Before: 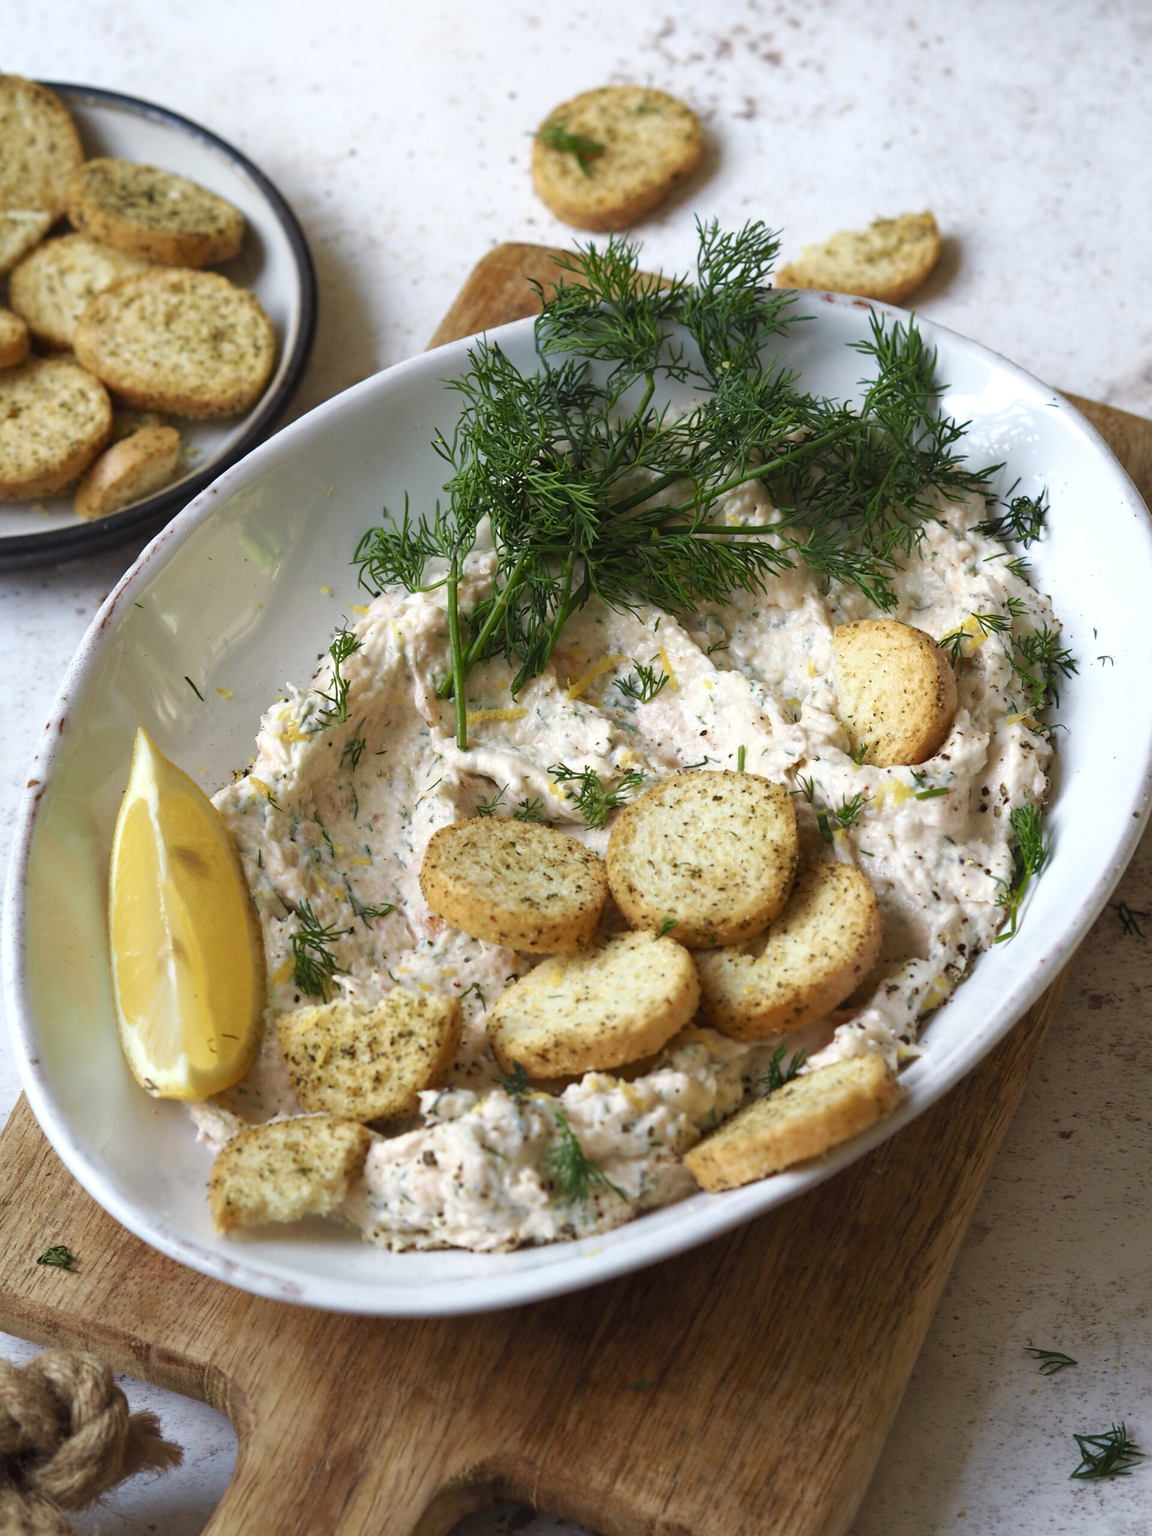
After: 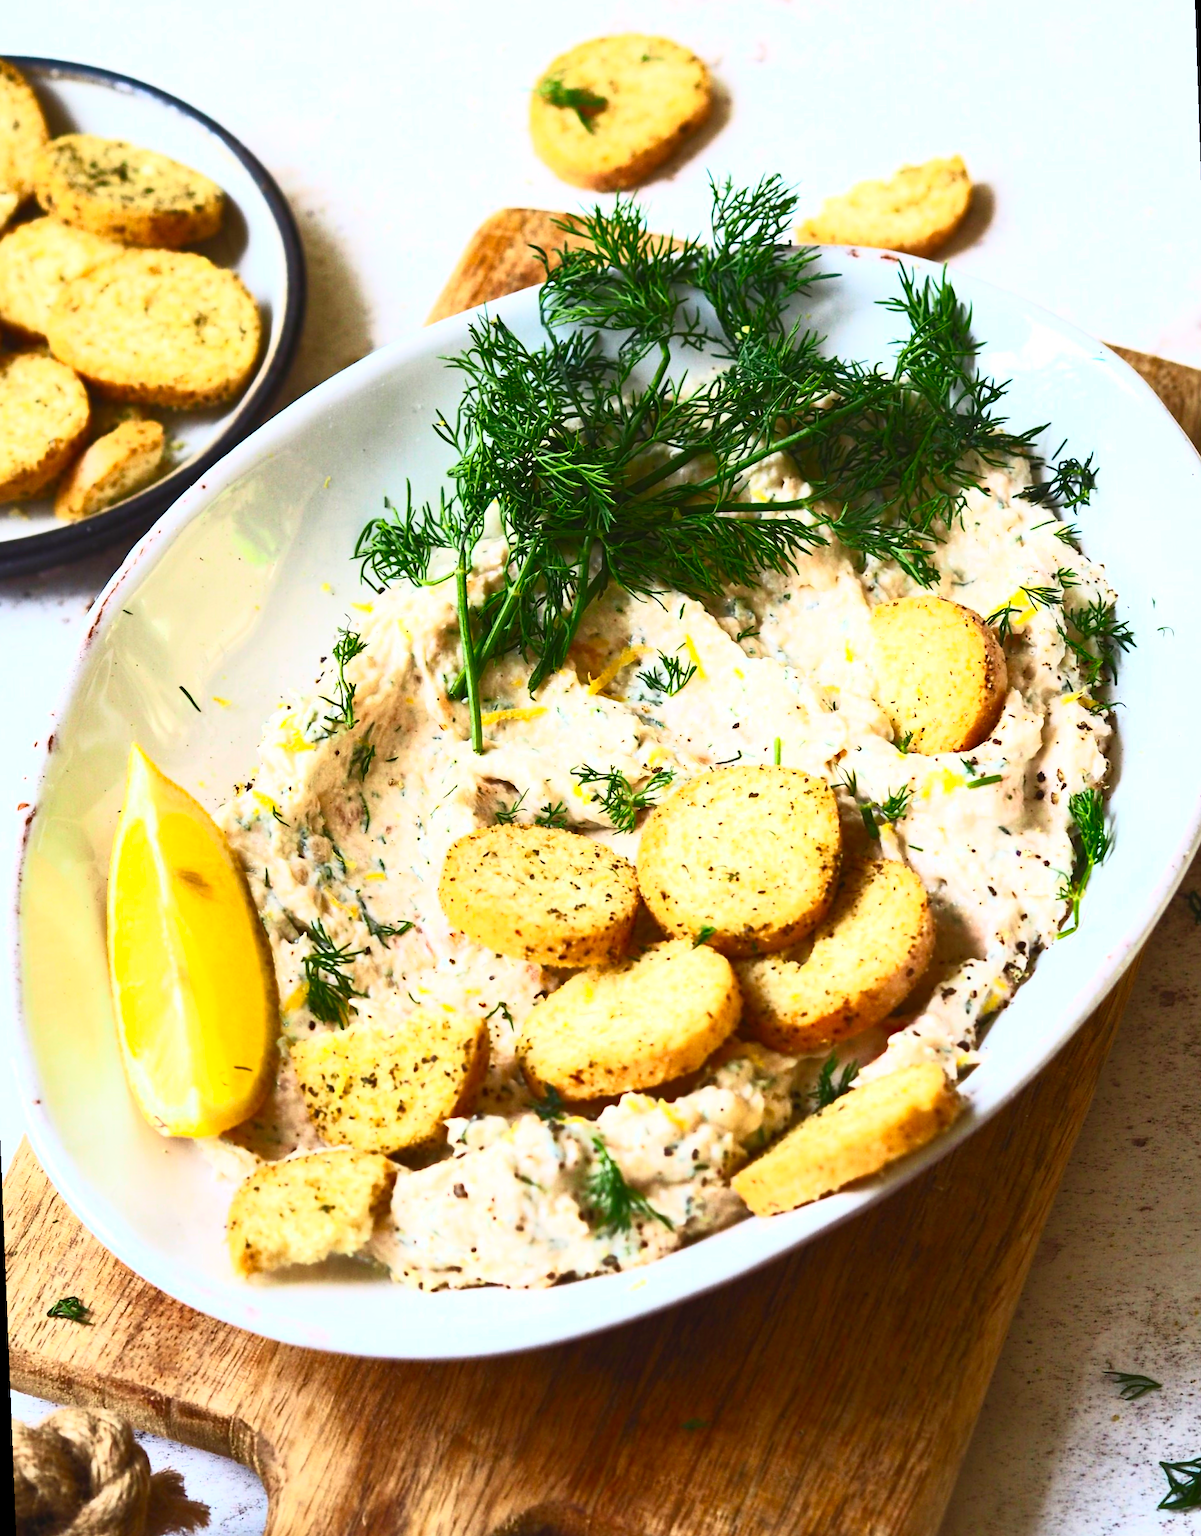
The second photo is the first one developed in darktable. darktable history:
contrast brightness saturation: contrast 0.83, brightness 0.59, saturation 0.59
rotate and perspective: rotation -2.12°, lens shift (vertical) 0.009, lens shift (horizontal) -0.008, automatic cropping original format, crop left 0.036, crop right 0.964, crop top 0.05, crop bottom 0.959
